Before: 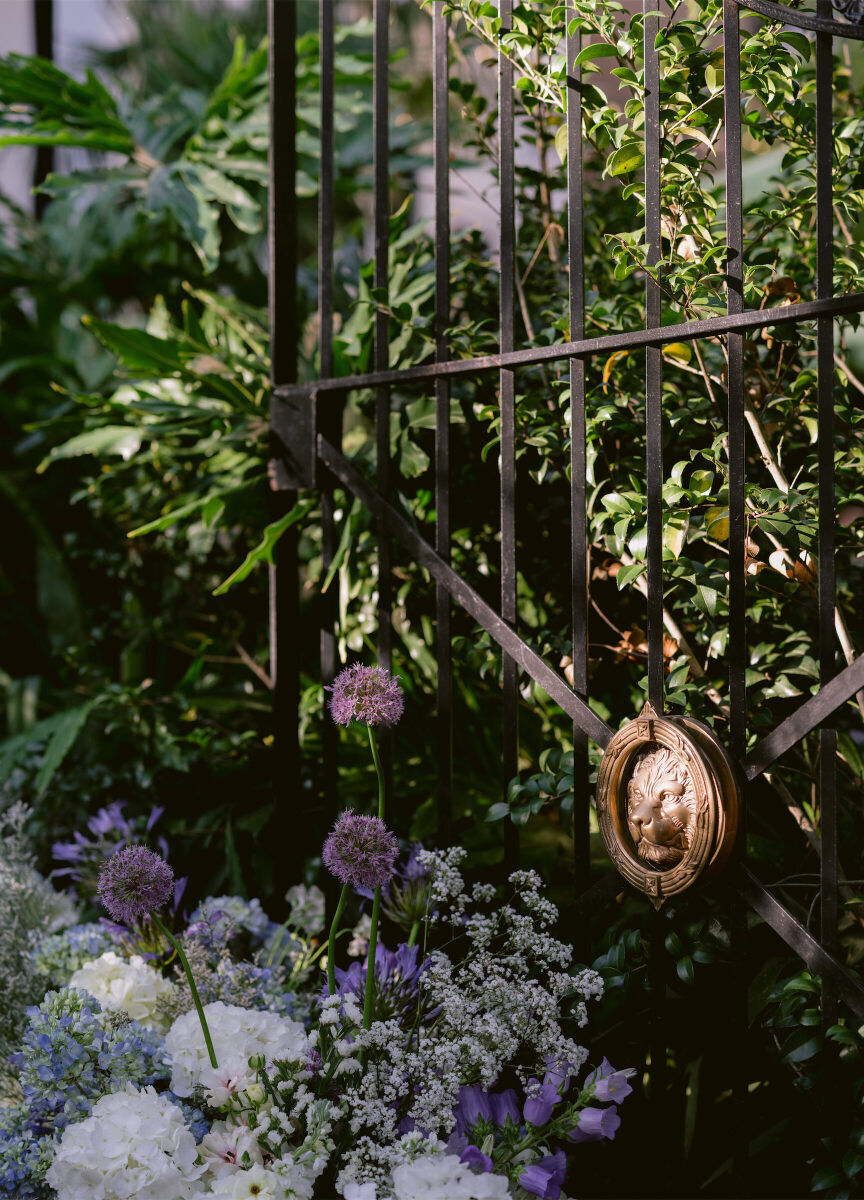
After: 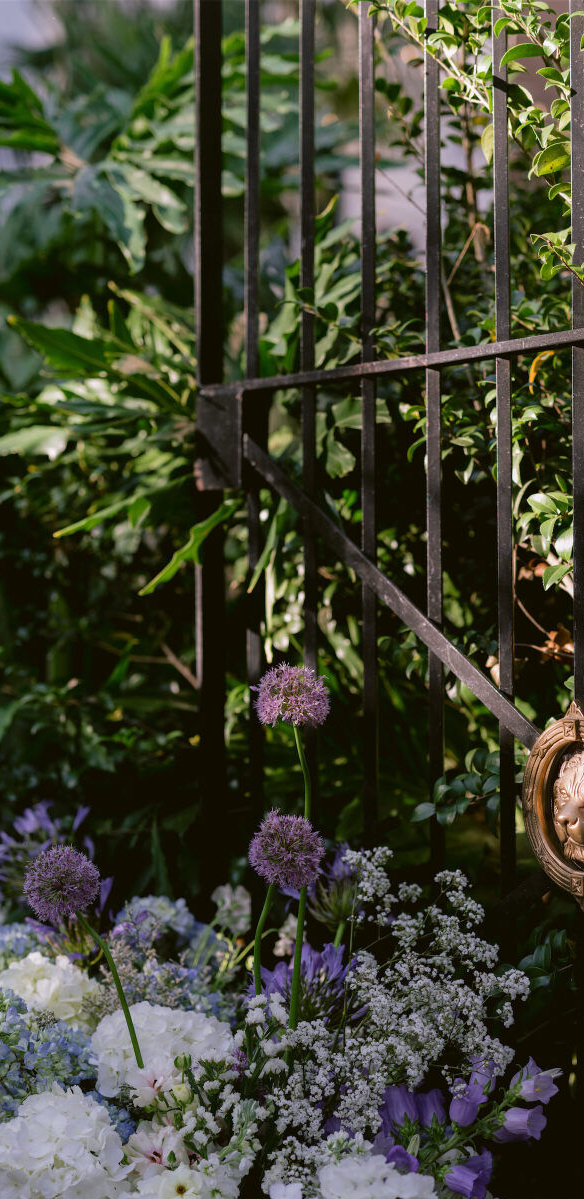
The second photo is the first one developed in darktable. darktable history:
crop and rotate: left 8.579%, right 23.762%
